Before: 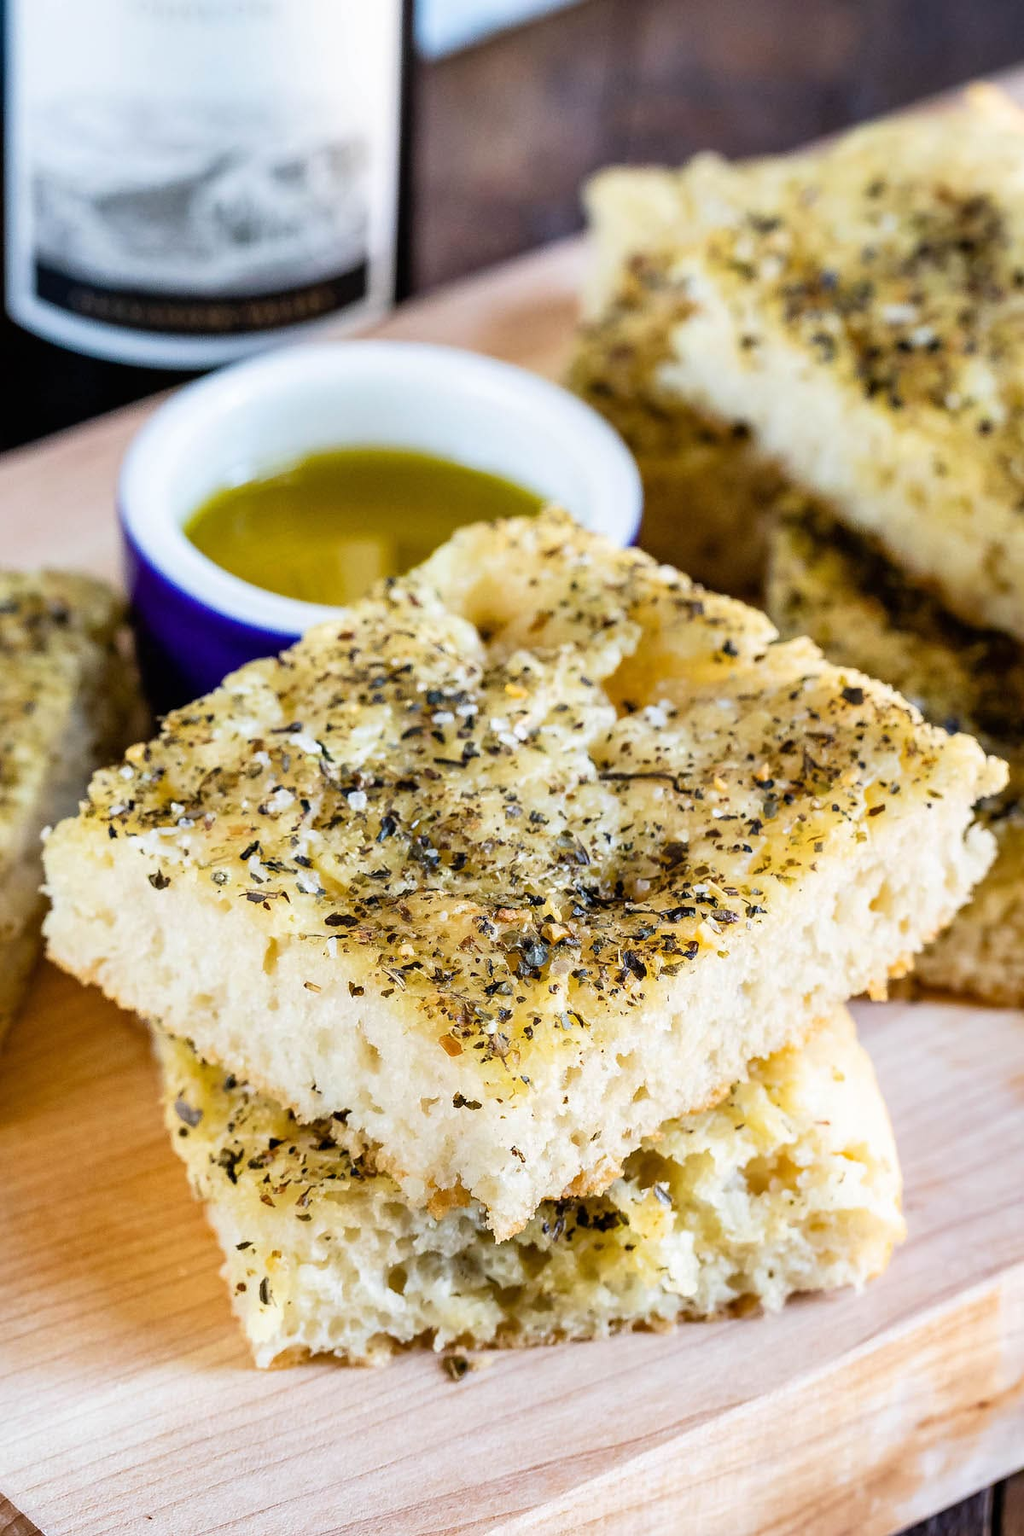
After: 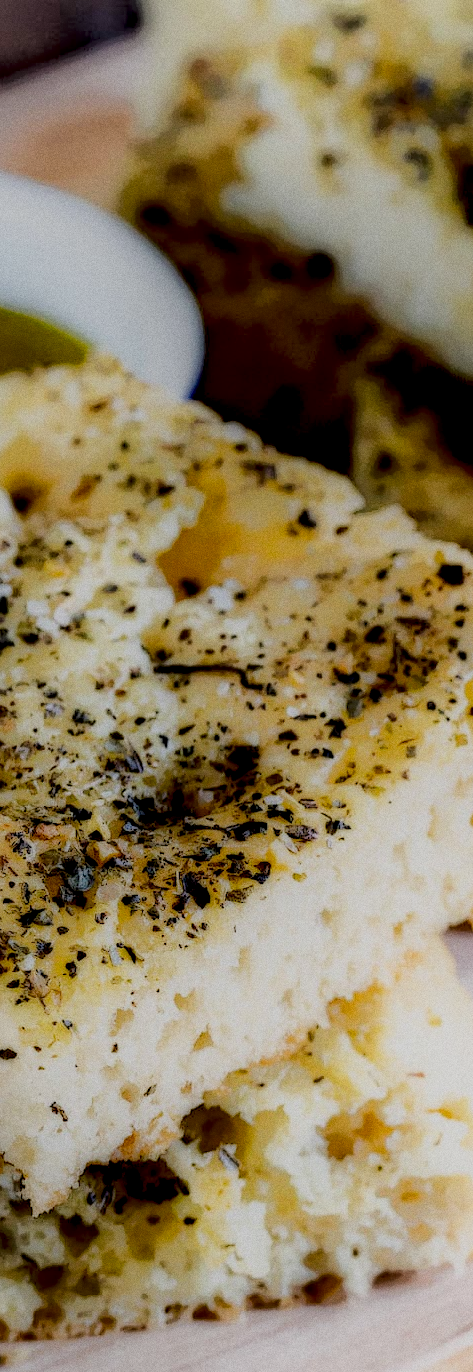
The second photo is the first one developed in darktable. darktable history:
filmic rgb: black relative exposure -7.32 EV, white relative exposure 5.09 EV, hardness 3.2
tone equalizer: -8 EV -0.417 EV, -7 EV -0.389 EV, -6 EV -0.333 EV, -5 EV -0.222 EV, -3 EV 0.222 EV, -2 EV 0.333 EV, -1 EV 0.389 EV, +0 EV 0.417 EV, edges refinement/feathering 500, mask exposure compensation -1.57 EV, preserve details no
crop: left 45.721%, top 13.393%, right 14.118%, bottom 10.01%
contrast equalizer: y [[0.5, 0.488, 0.462, 0.461, 0.491, 0.5], [0.5 ×6], [0.5 ×6], [0 ×6], [0 ×6]]
exposure: exposure -0.01 EV, compensate highlight preservation false
local contrast: highlights 0%, shadows 198%, detail 164%, midtone range 0.001
shadows and highlights: shadows 75, highlights -25, soften with gaussian
grain: coarseness 0.47 ISO
